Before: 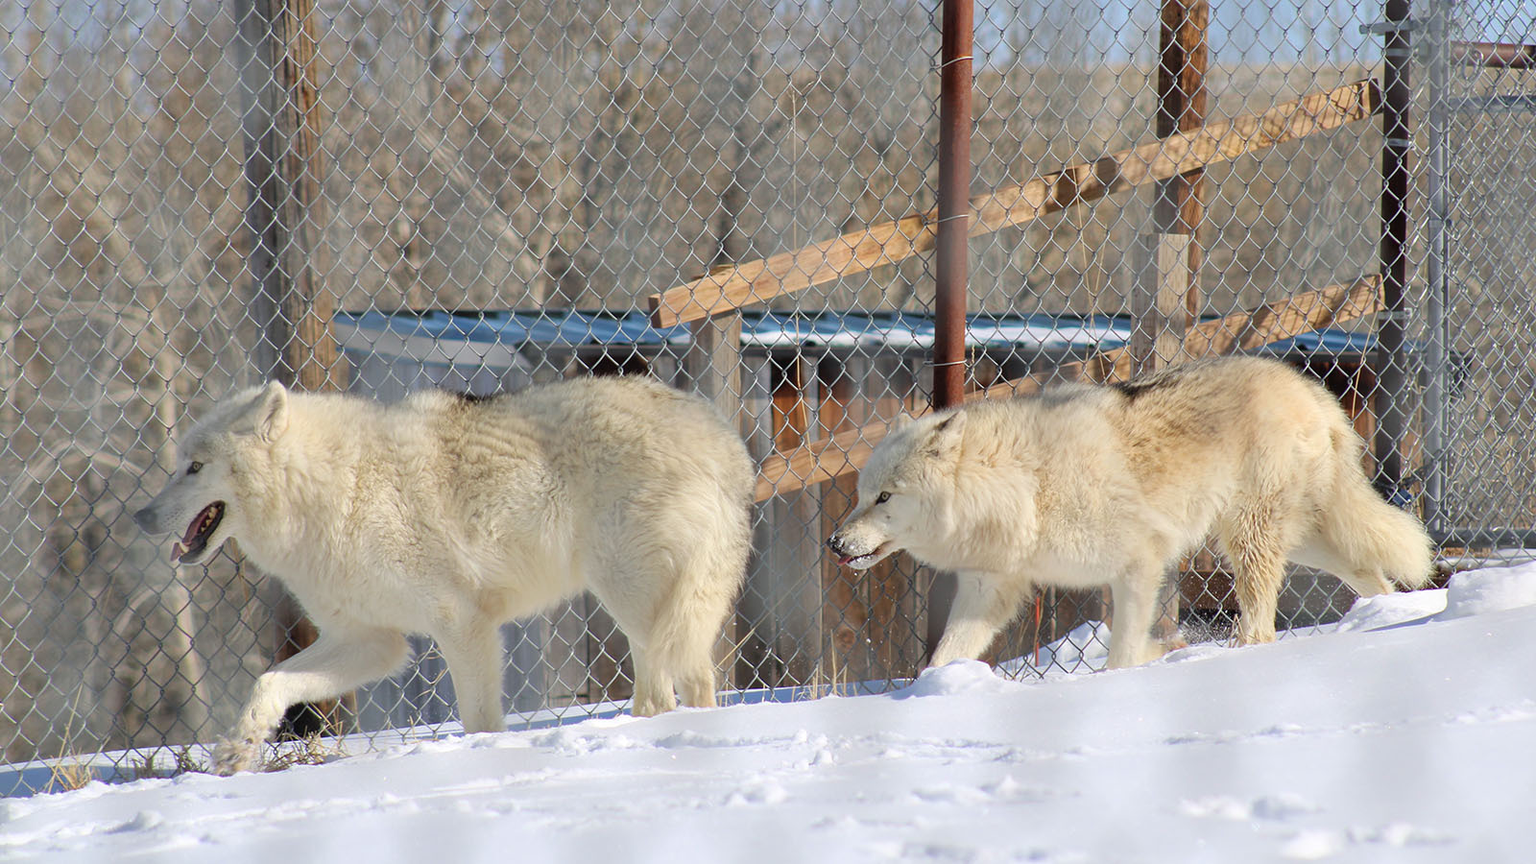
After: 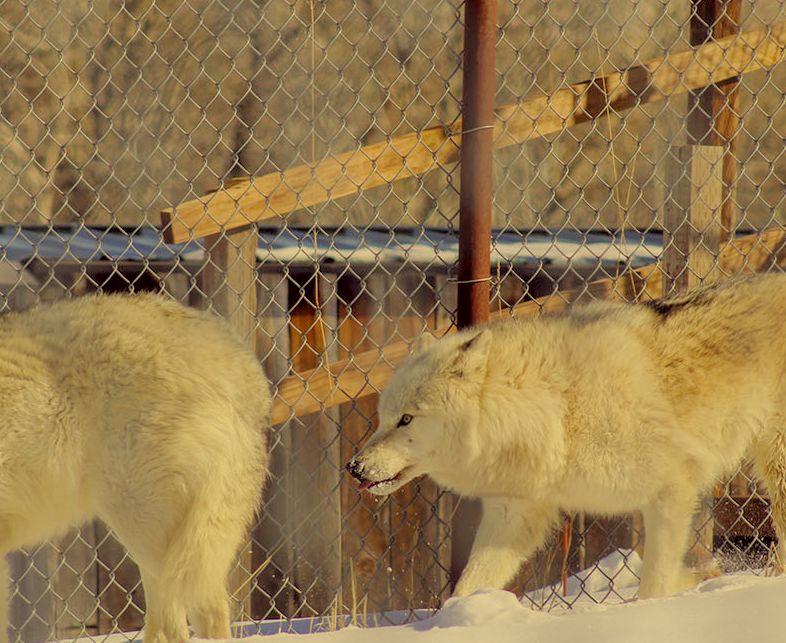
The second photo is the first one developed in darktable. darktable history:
color correction: highlights a* -0.564, highlights b* 39.68, shadows a* 9.51, shadows b* -0.688
crop: left 32.206%, top 10.943%, right 18.609%, bottom 17.528%
local contrast: on, module defaults
tone equalizer: -8 EV 0.236 EV, -7 EV 0.389 EV, -6 EV 0.383 EV, -5 EV 0.218 EV, -3 EV -0.256 EV, -2 EV -0.417 EV, -1 EV -0.427 EV, +0 EV -0.274 EV, edges refinement/feathering 500, mask exposure compensation -1.57 EV, preserve details no
filmic rgb: black relative exposure -7.65 EV, white relative exposure 4.56 EV, hardness 3.61, contrast 1.119
